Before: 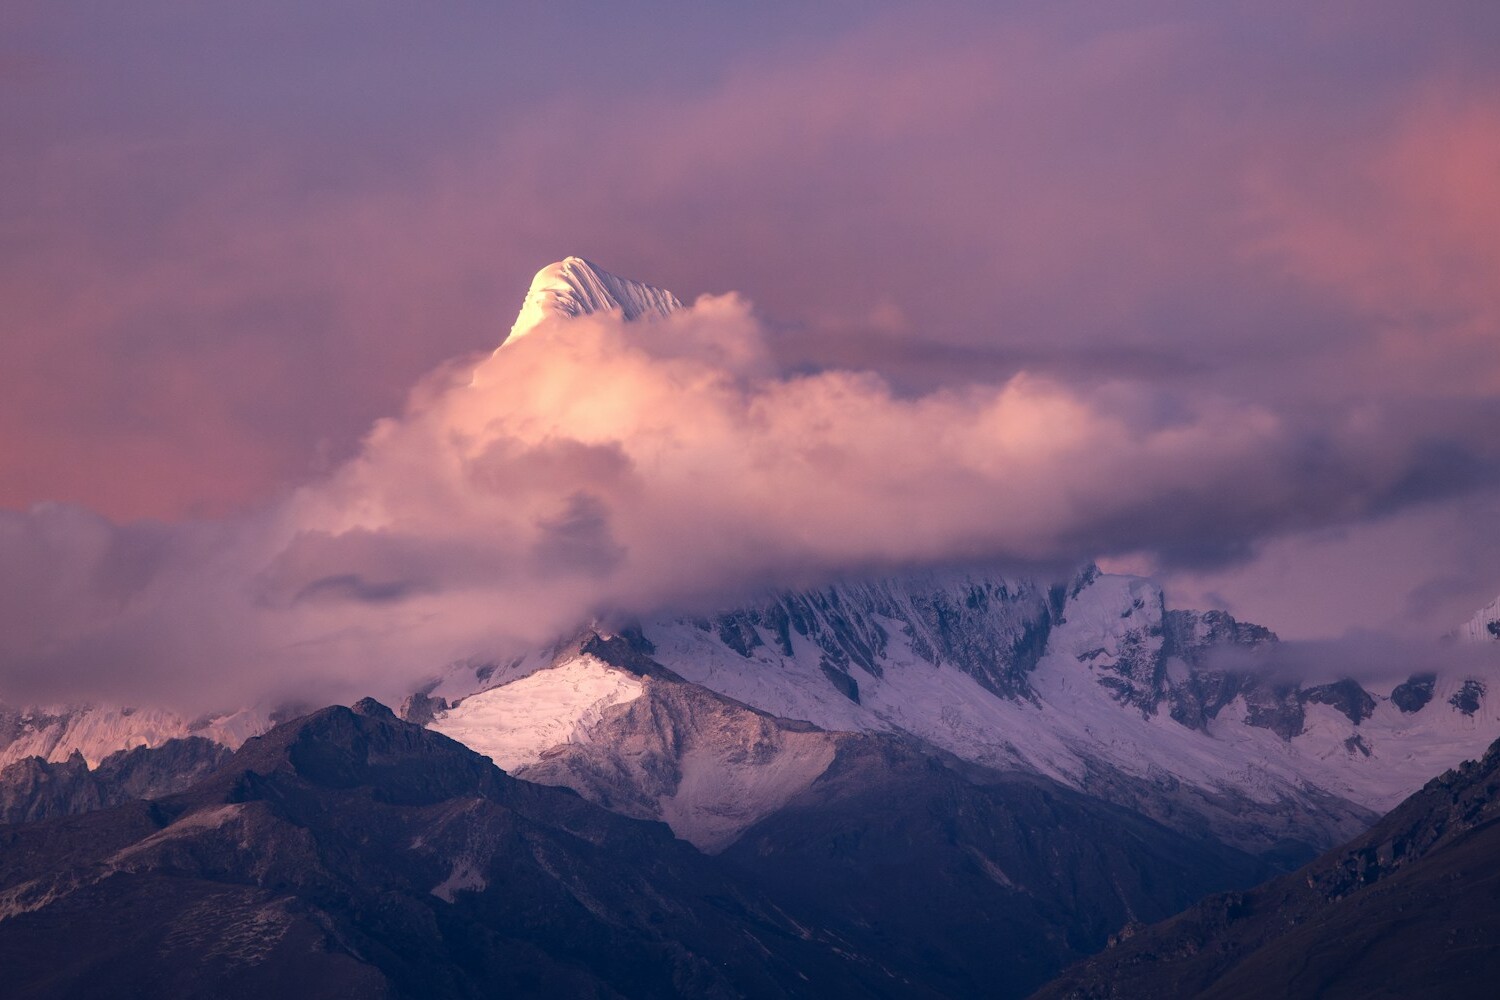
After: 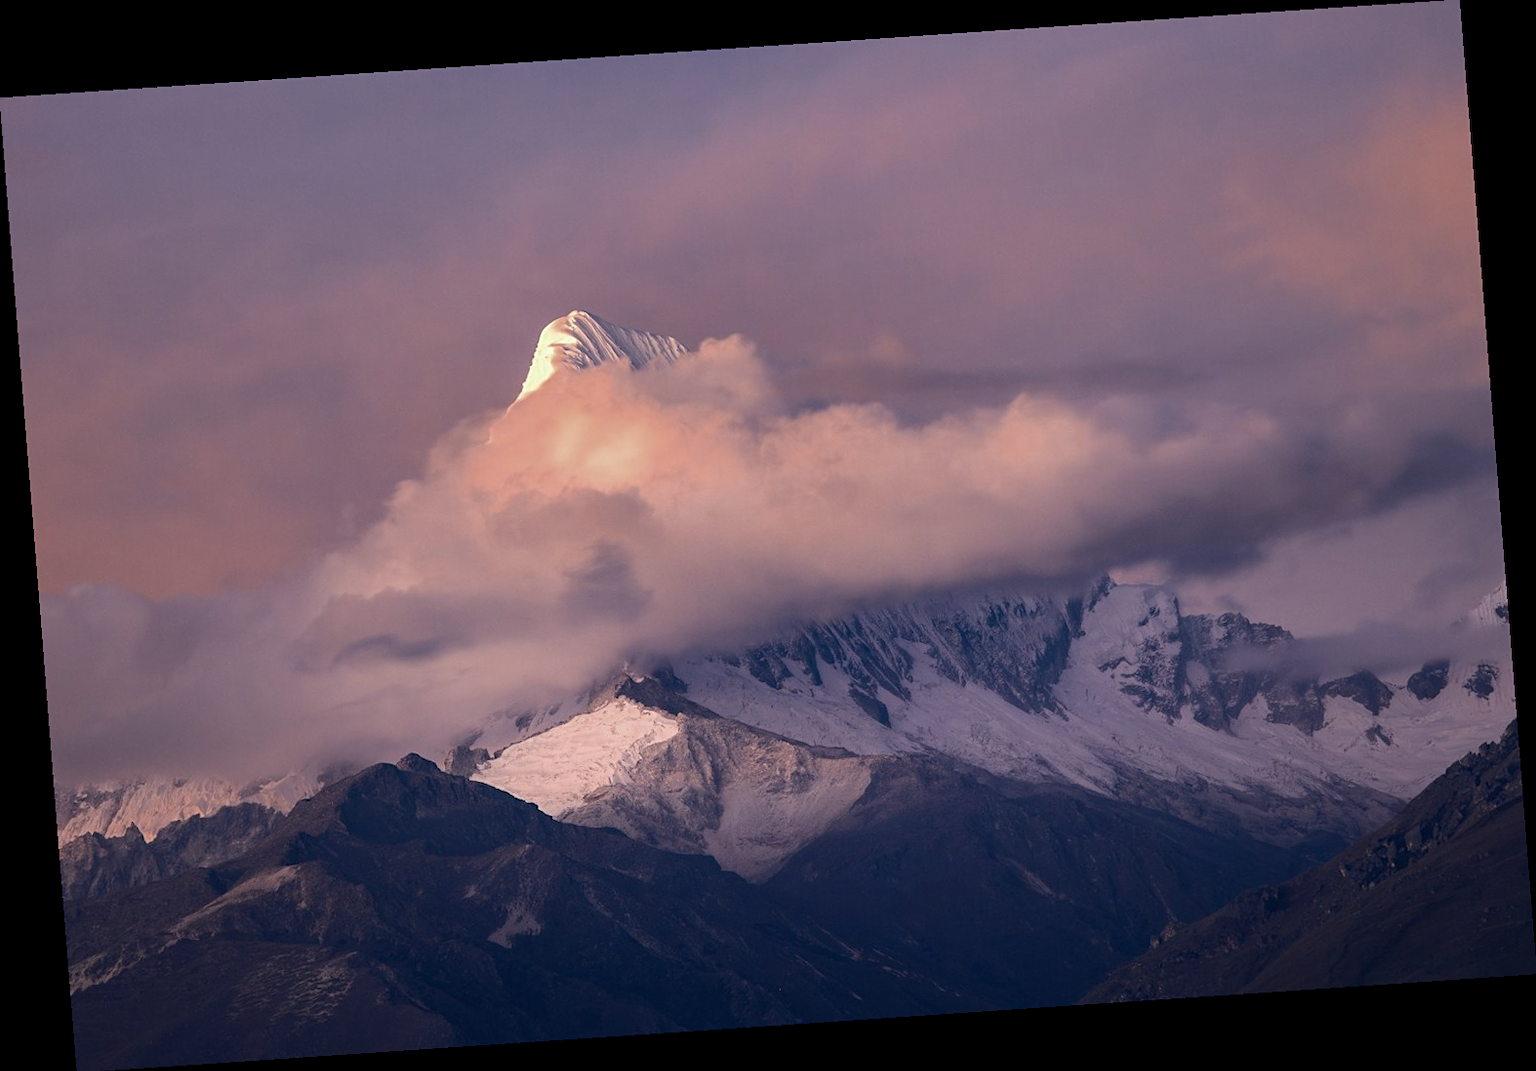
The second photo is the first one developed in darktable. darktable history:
color zones: curves: ch0 [(0, 0.5) (0.125, 0.4) (0.25, 0.5) (0.375, 0.4) (0.5, 0.4) (0.625, 0.35) (0.75, 0.35) (0.875, 0.5)]; ch1 [(0, 0.35) (0.125, 0.45) (0.25, 0.35) (0.375, 0.35) (0.5, 0.35) (0.625, 0.35) (0.75, 0.45) (0.875, 0.35)]; ch2 [(0, 0.6) (0.125, 0.5) (0.25, 0.5) (0.375, 0.6) (0.5, 0.6) (0.625, 0.5) (0.75, 0.5) (0.875, 0.5)]
sharpen: amount 0.2
rotate and perspective: rotation -4.2°, shear 0.006, automatic cropping off
